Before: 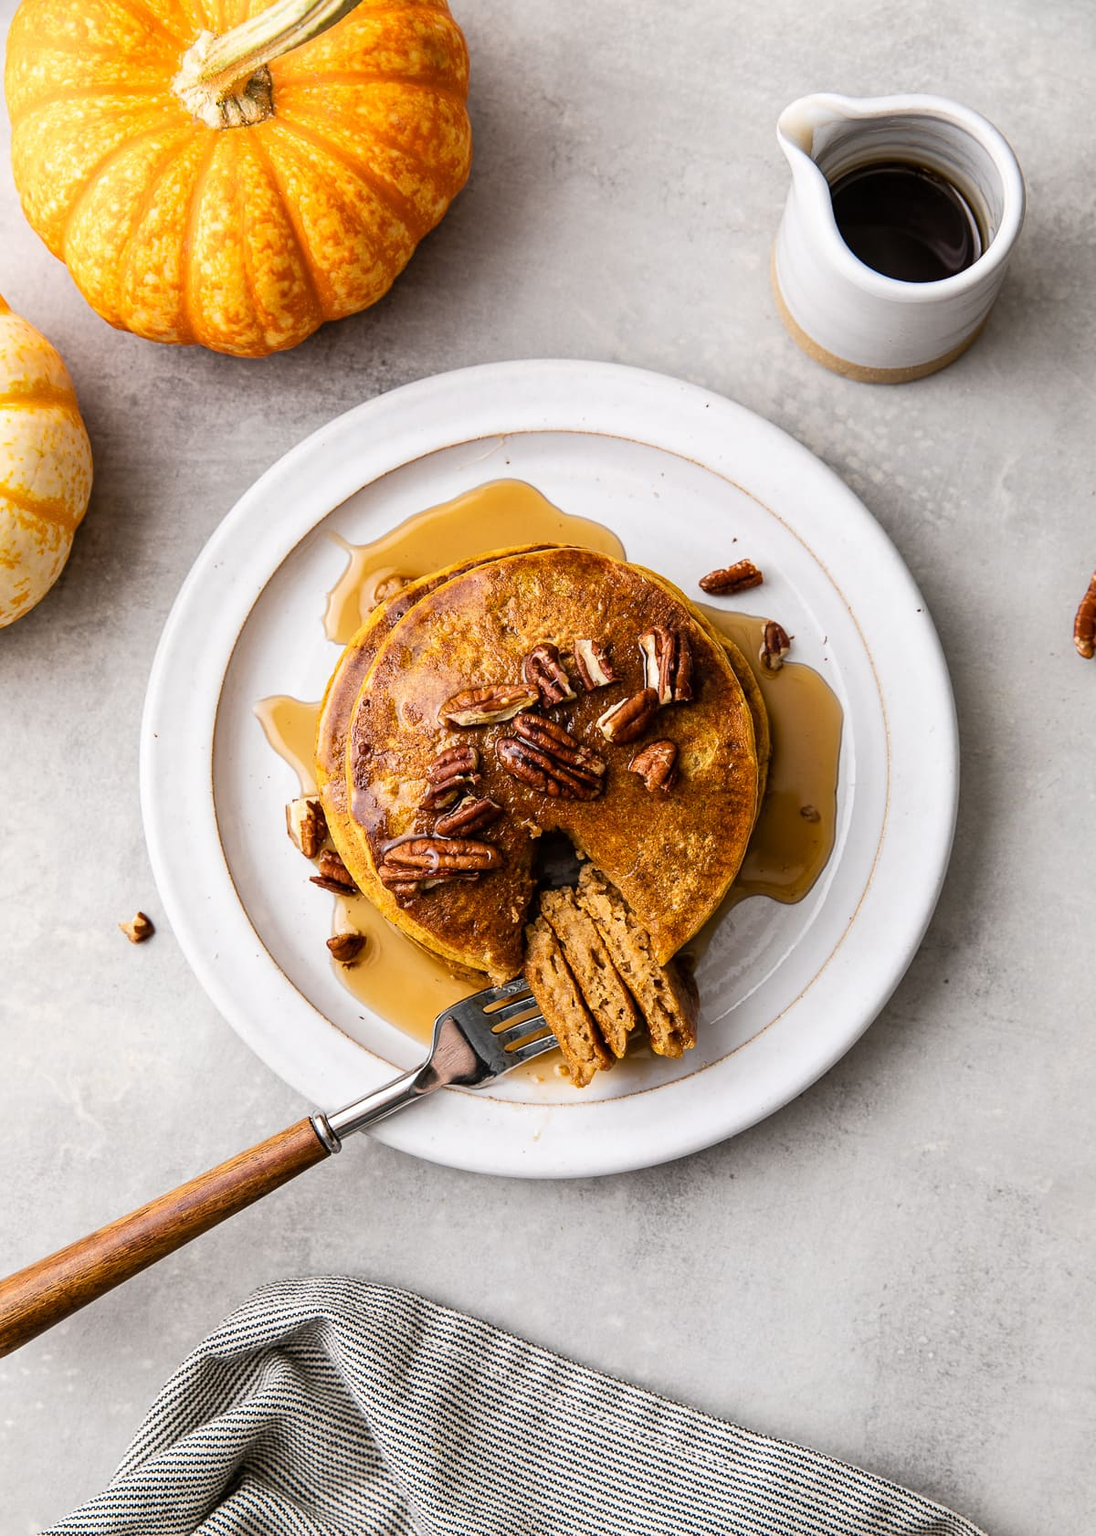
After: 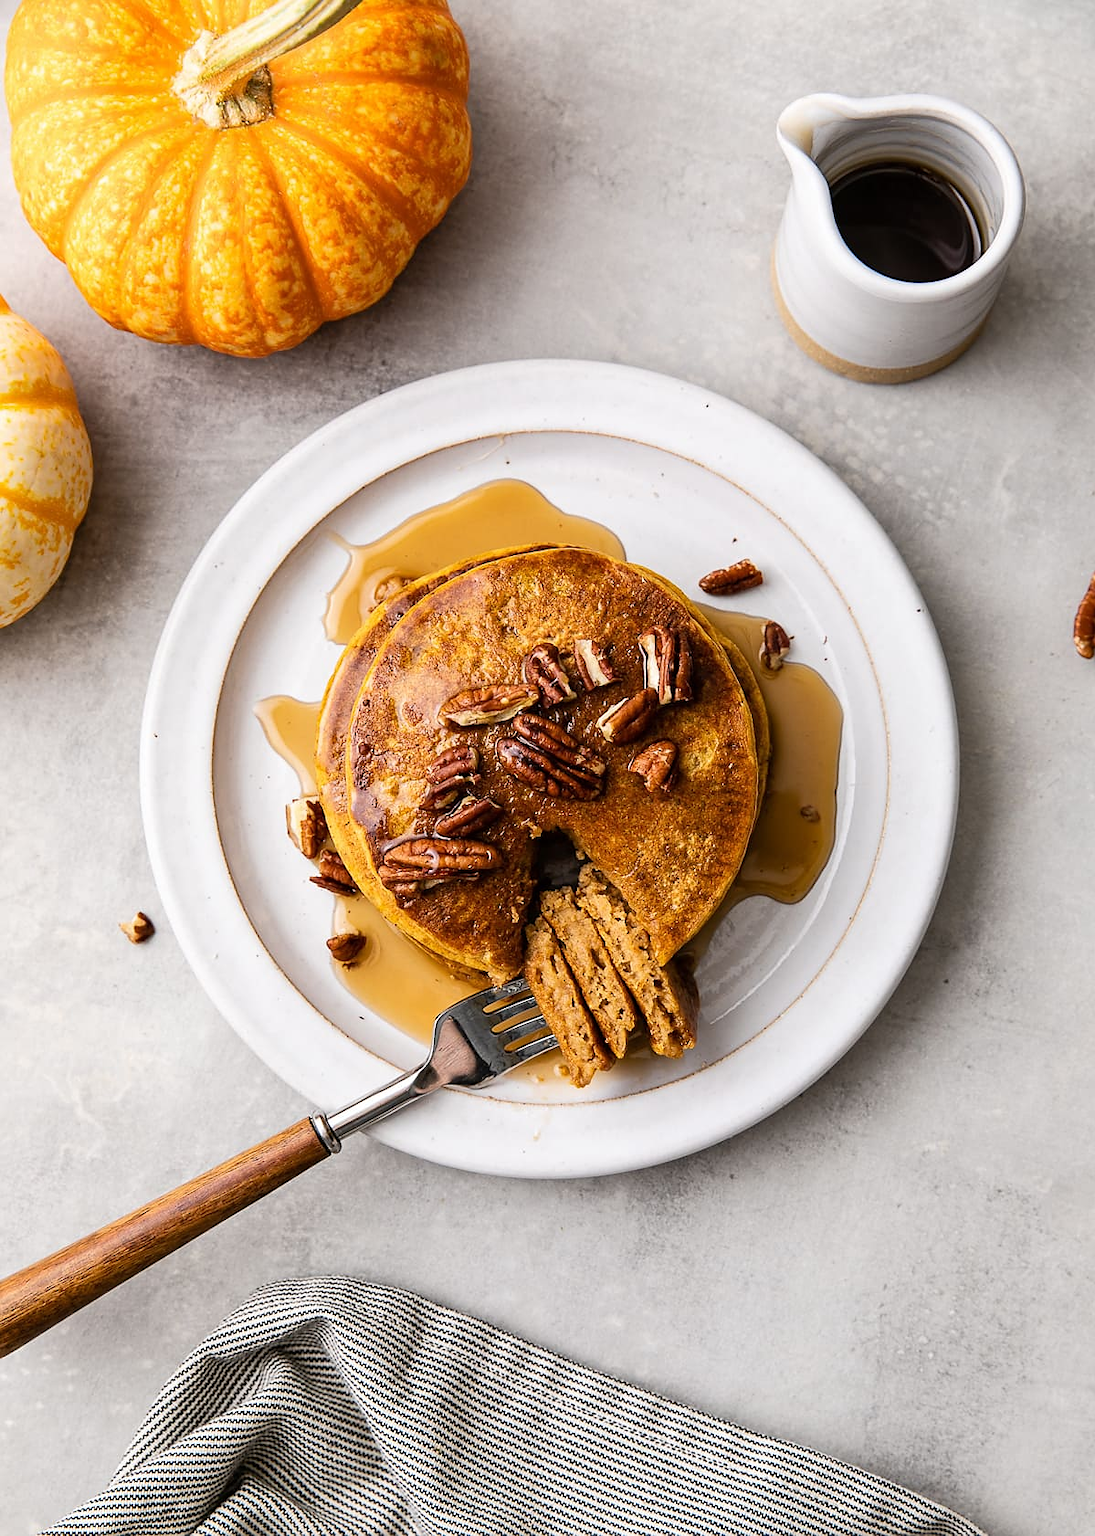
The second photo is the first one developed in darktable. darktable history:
sharpen: radius 1.024, threshold 0.915
